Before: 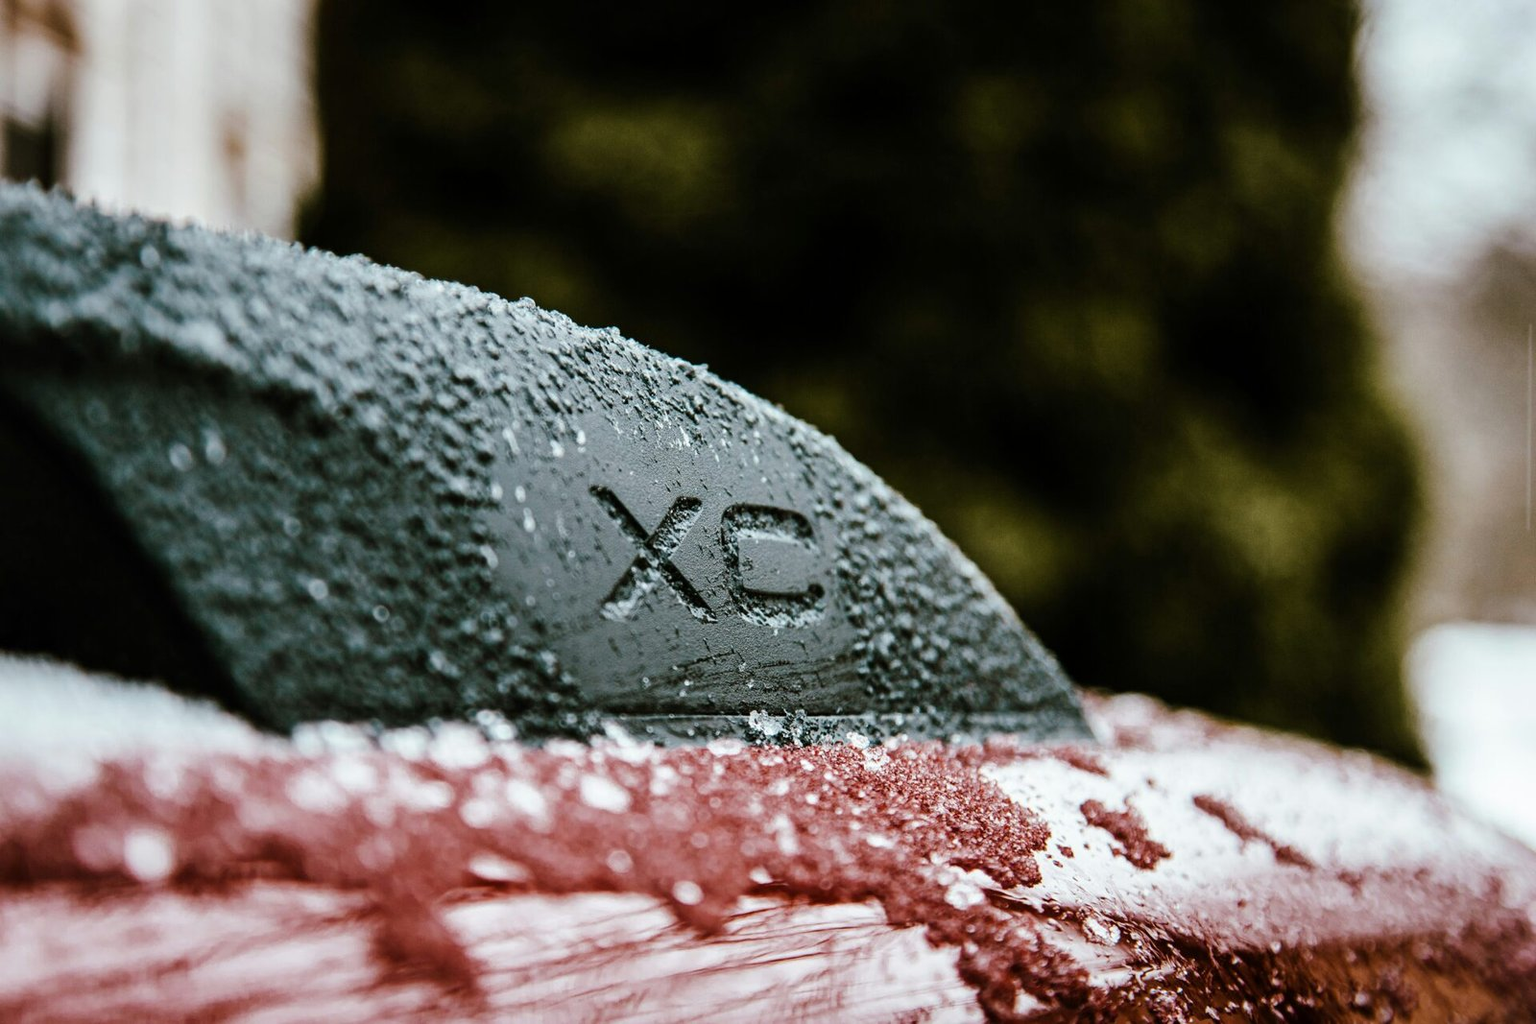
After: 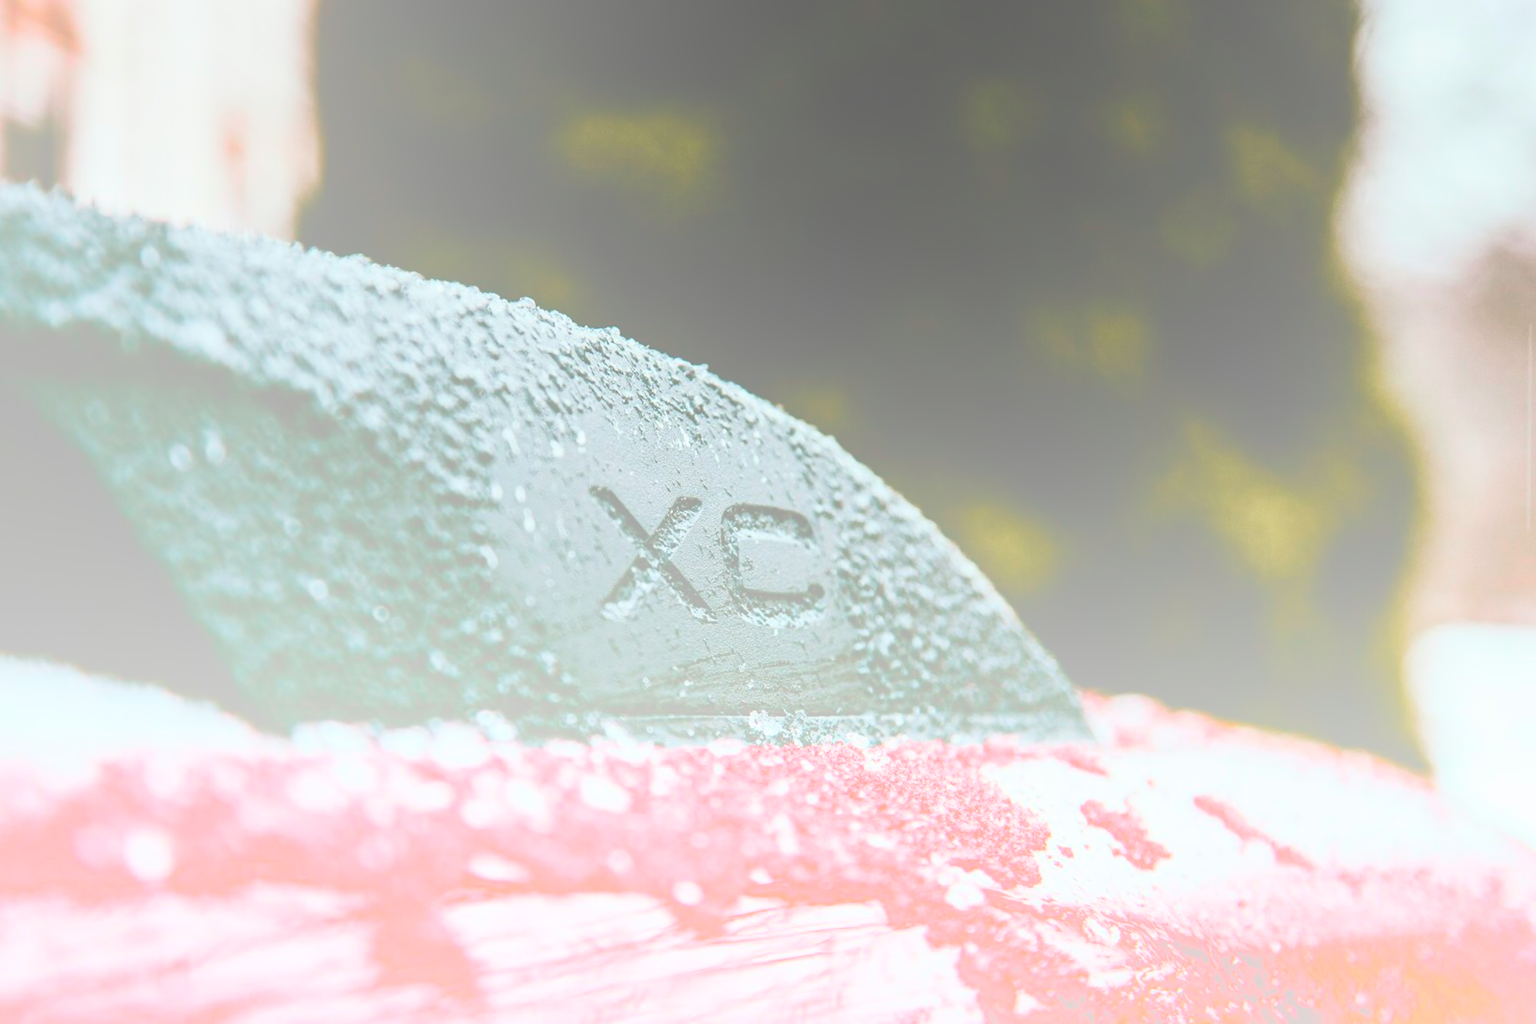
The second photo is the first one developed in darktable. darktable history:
tone curve: curves: ch0 [(0, 0.023) (0.217, 0.19) (0.754, 0.801) (1, 0.977)]; ch1 [(0, 0) (0.392, 0.398) (0.5, 0.5) (0.521, 0.529) (0.56, 0.592) (1, 1)]; ch2 [(0, 0) (0.5, 0.5) (0.579, 0.561) (0.65, 0.657) (1, 1)], color space Lab, independent channels, preserve colors none
bloom: size 85%, threshold 5%, strength 85%
